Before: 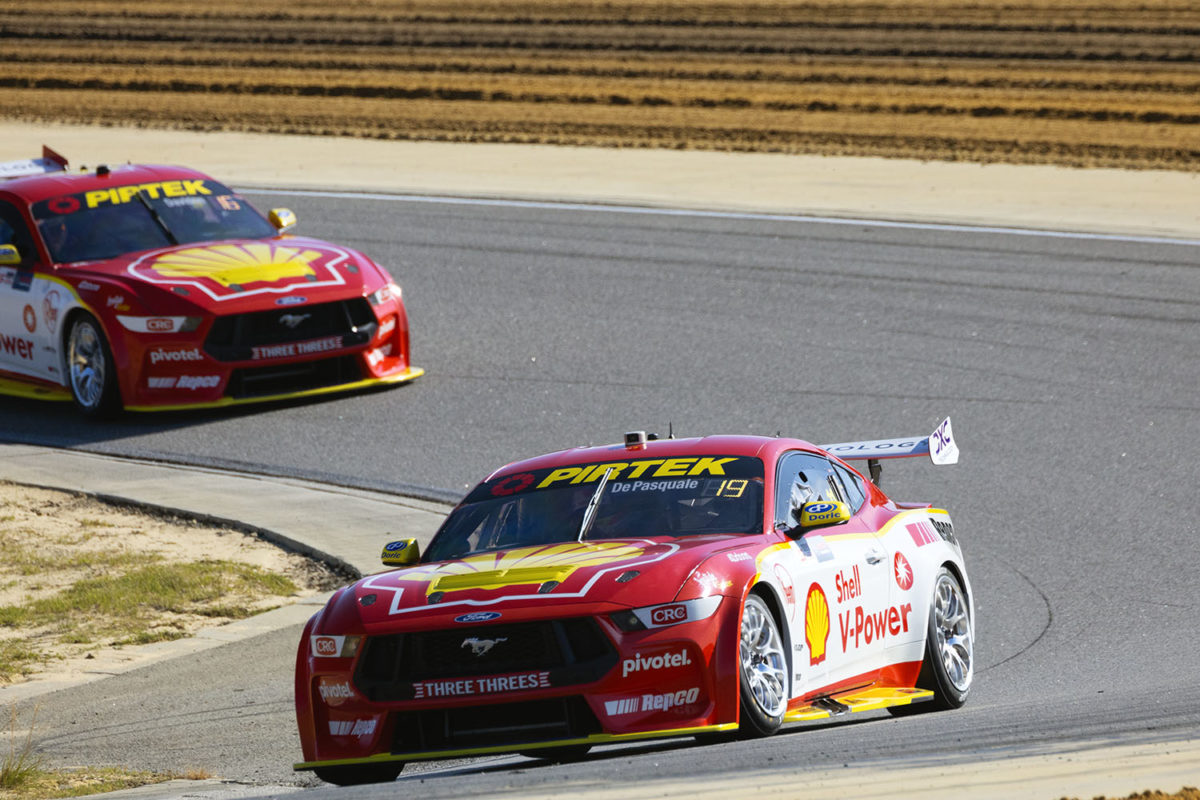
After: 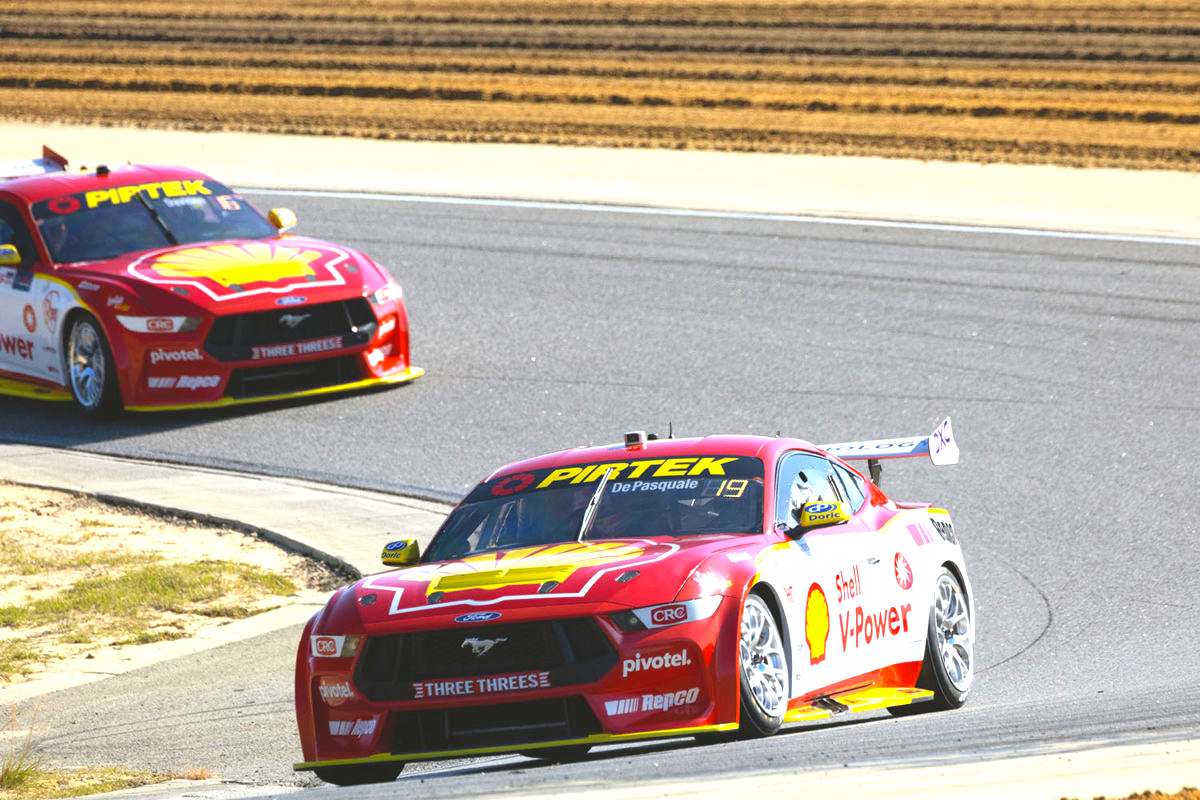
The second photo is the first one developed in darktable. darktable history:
contrast brightness saturation: contrast -0.1, saturation -0.1
exposure: black level correction -0.002, exposure 1.115 EV, compensate highlight preservation false
